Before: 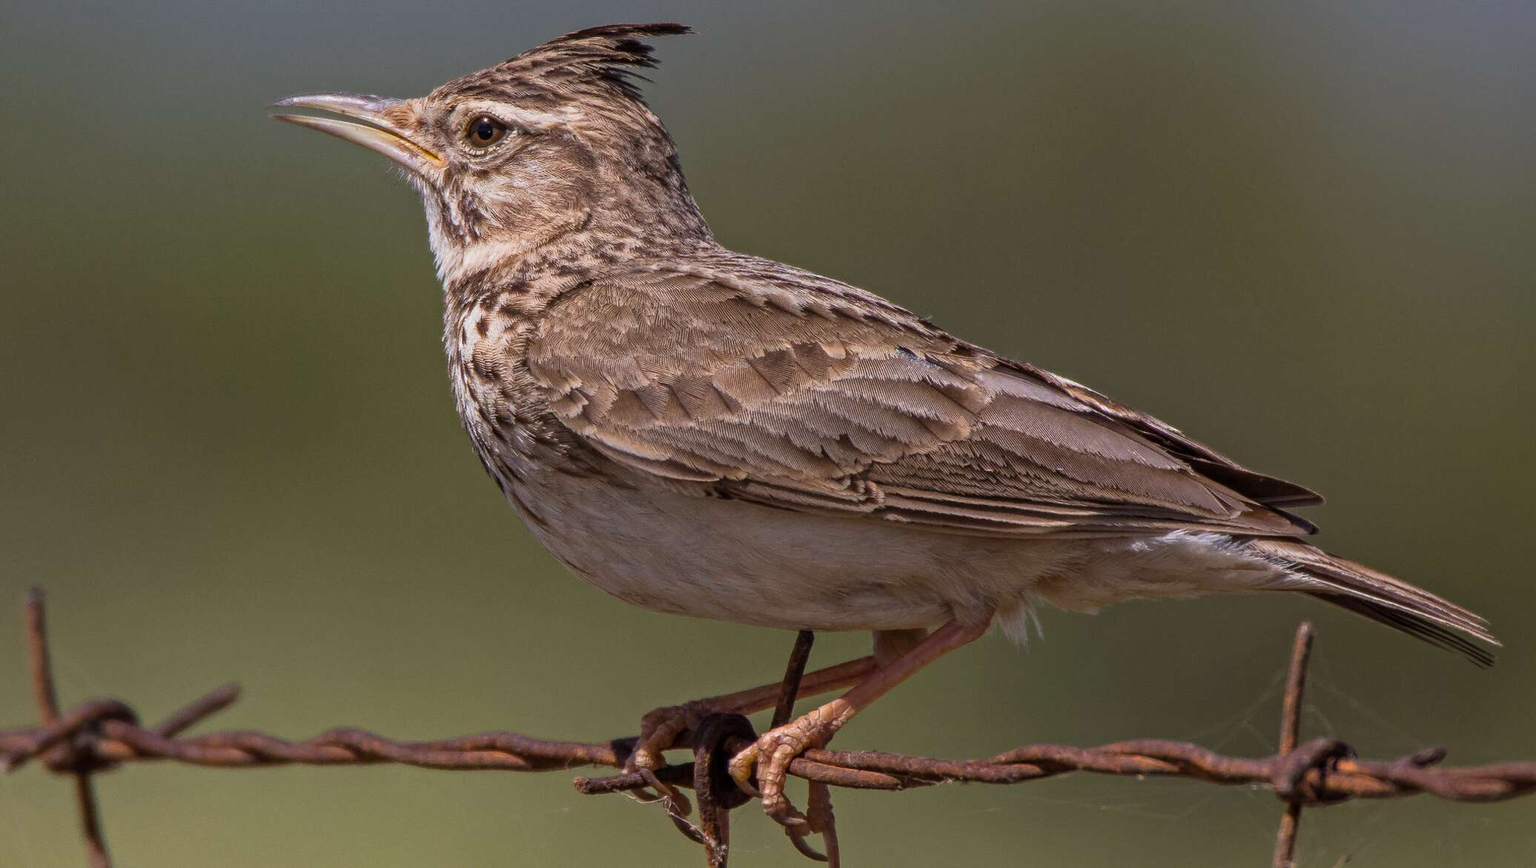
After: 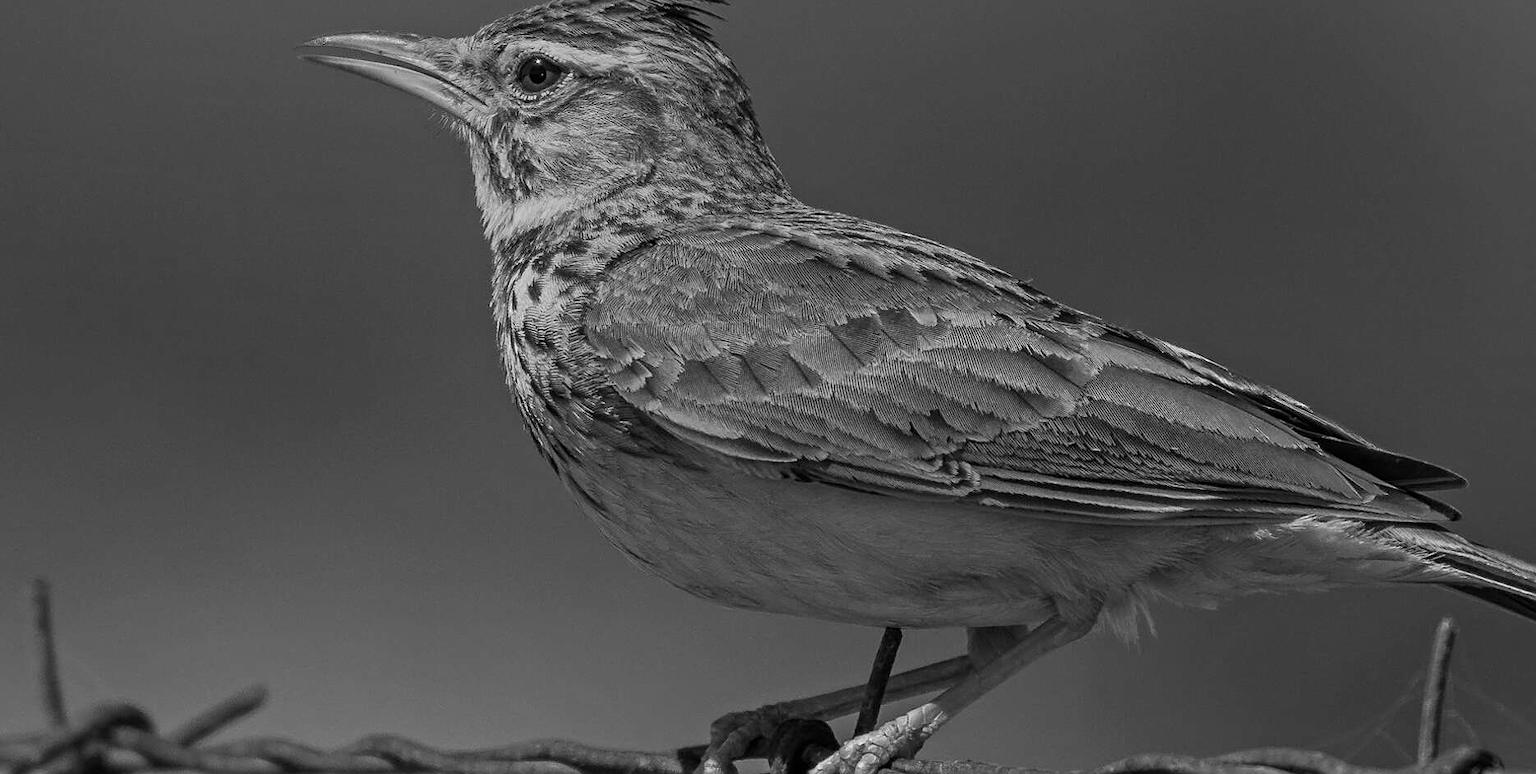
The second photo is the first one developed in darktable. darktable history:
crop: top 7.49%, right 9.717%, bottom 11.943%
velvia: on, module defaults
sharpen: on, module defaults
white balance: red 1.05, blue 1.072
monochrome: on, module defaults
graduated density: rotation 5.63°, offset 76.9
